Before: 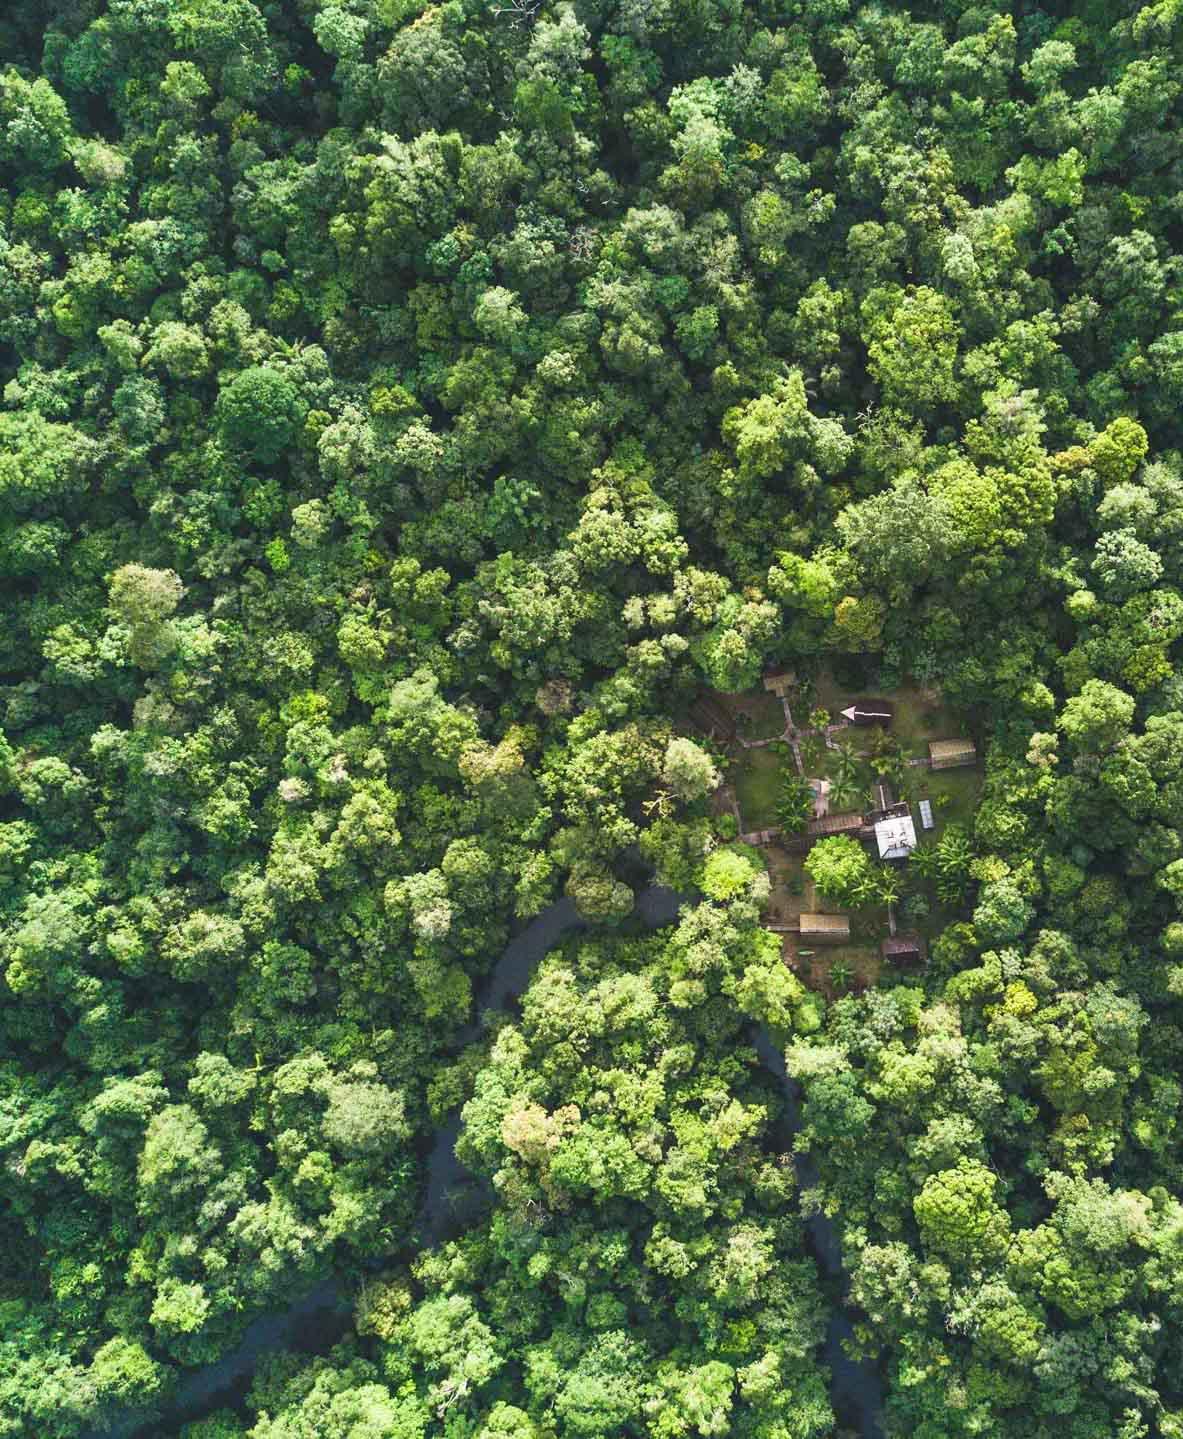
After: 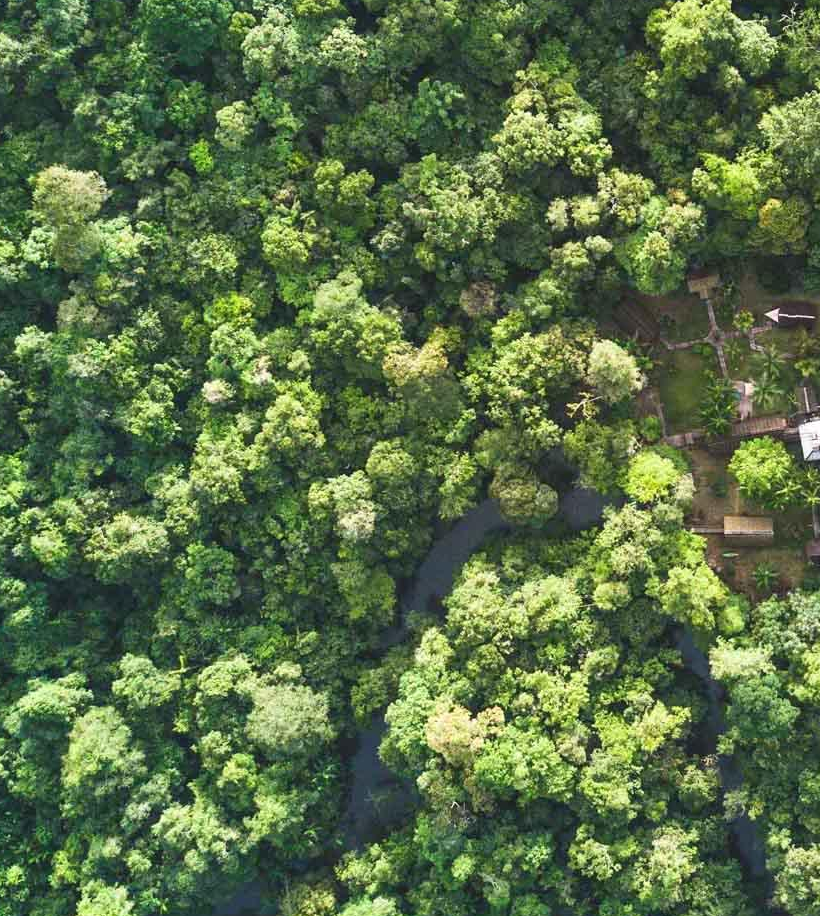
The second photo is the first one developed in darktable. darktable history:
crop: left 6.488%, top 27.668%, right 24.183%, bottom 8.656%
shadows and highlights: shadows 12, white point adjustment 1.2, soften with gaussian
